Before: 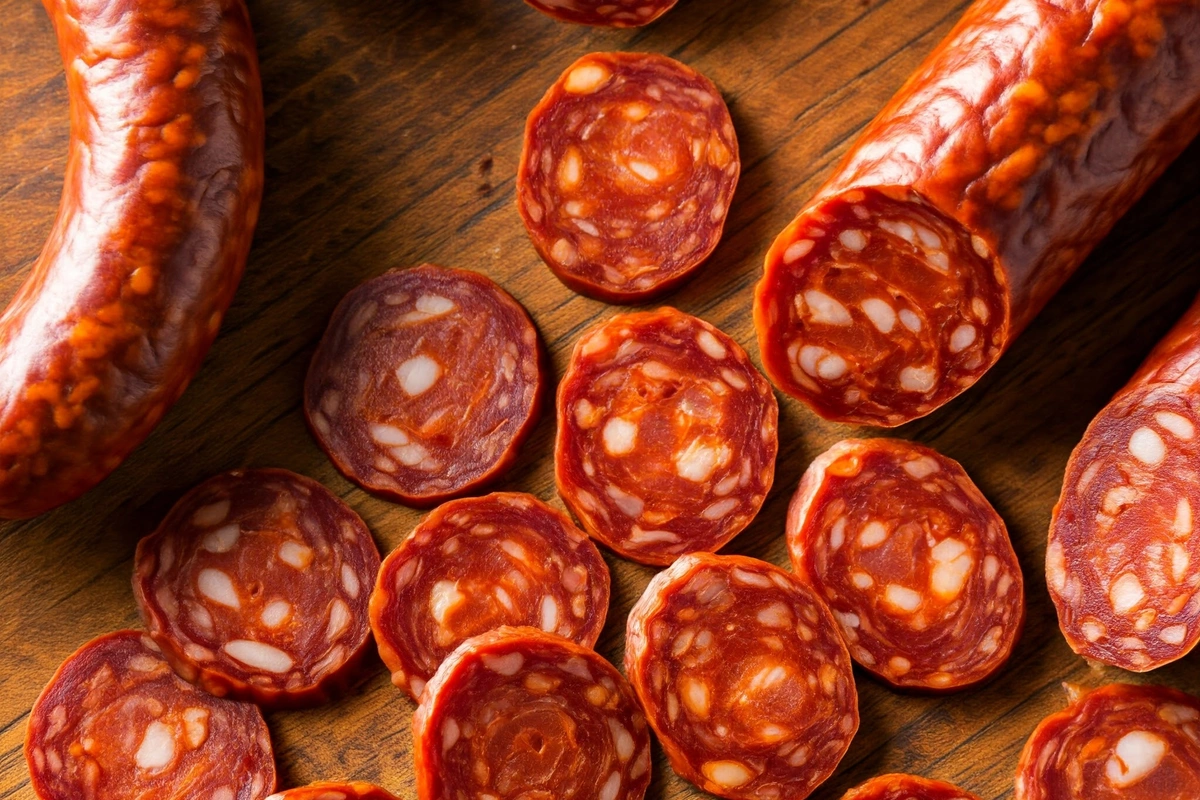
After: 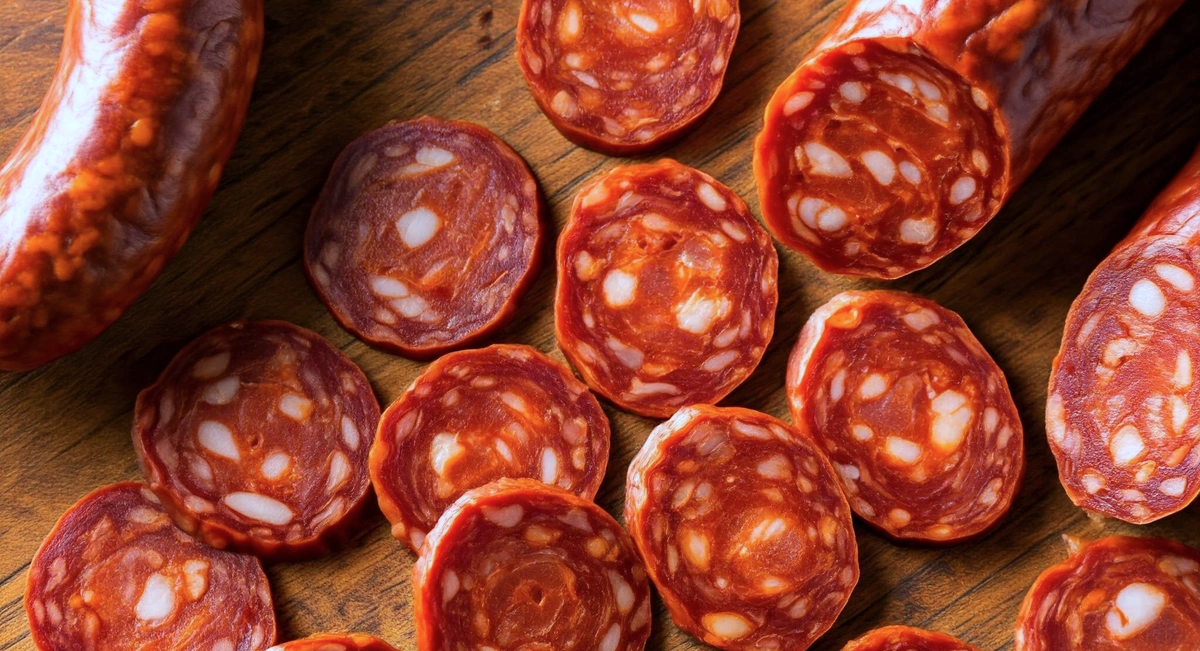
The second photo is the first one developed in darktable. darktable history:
color calibration: illuminant as shot in camera, x 0.378, y 0.381, temperature 4093.13 K, saturation algorithm version 1 (2020)
crop and rotate: top 18.507%
